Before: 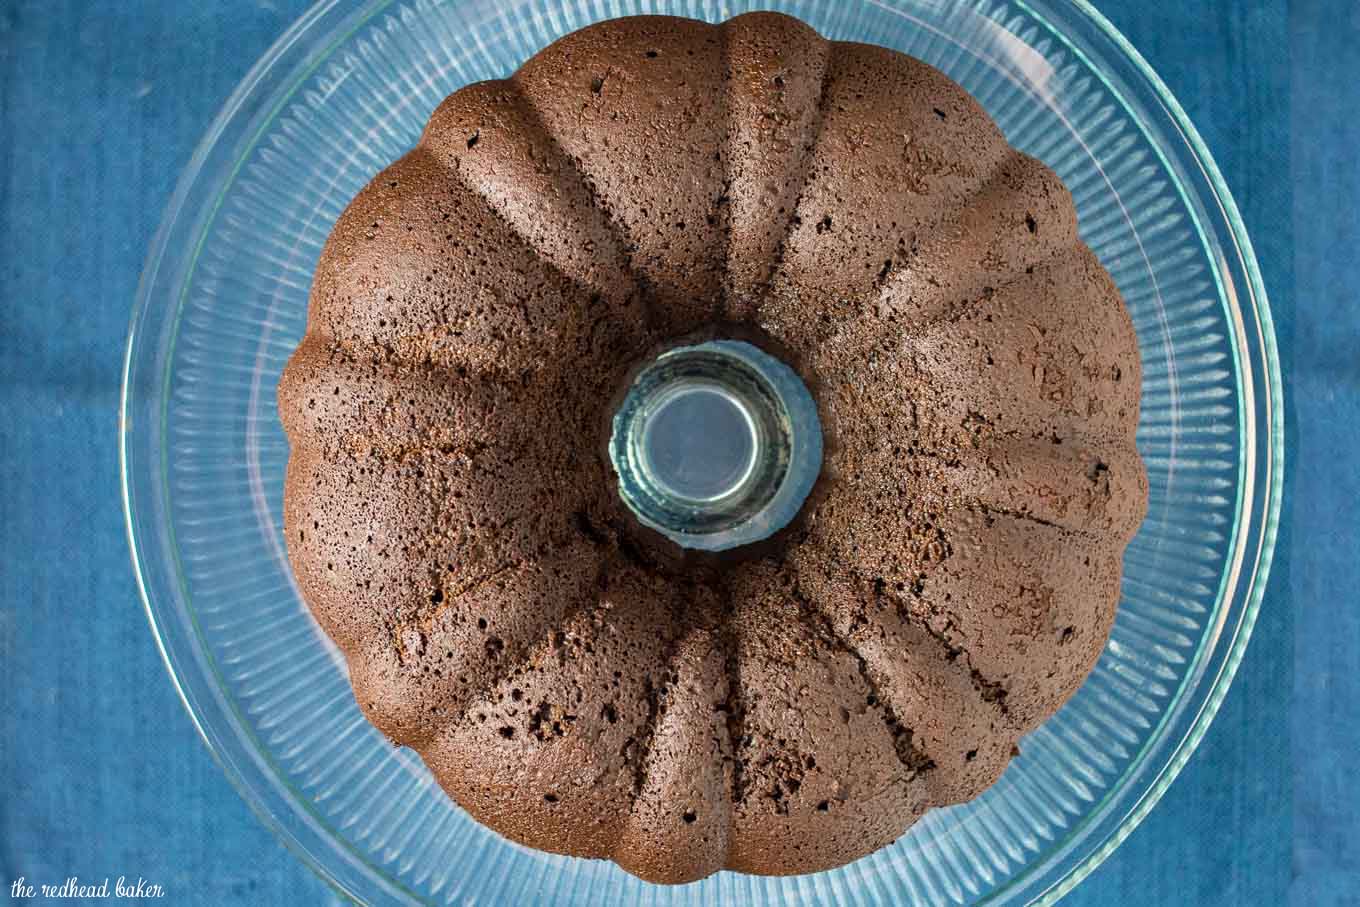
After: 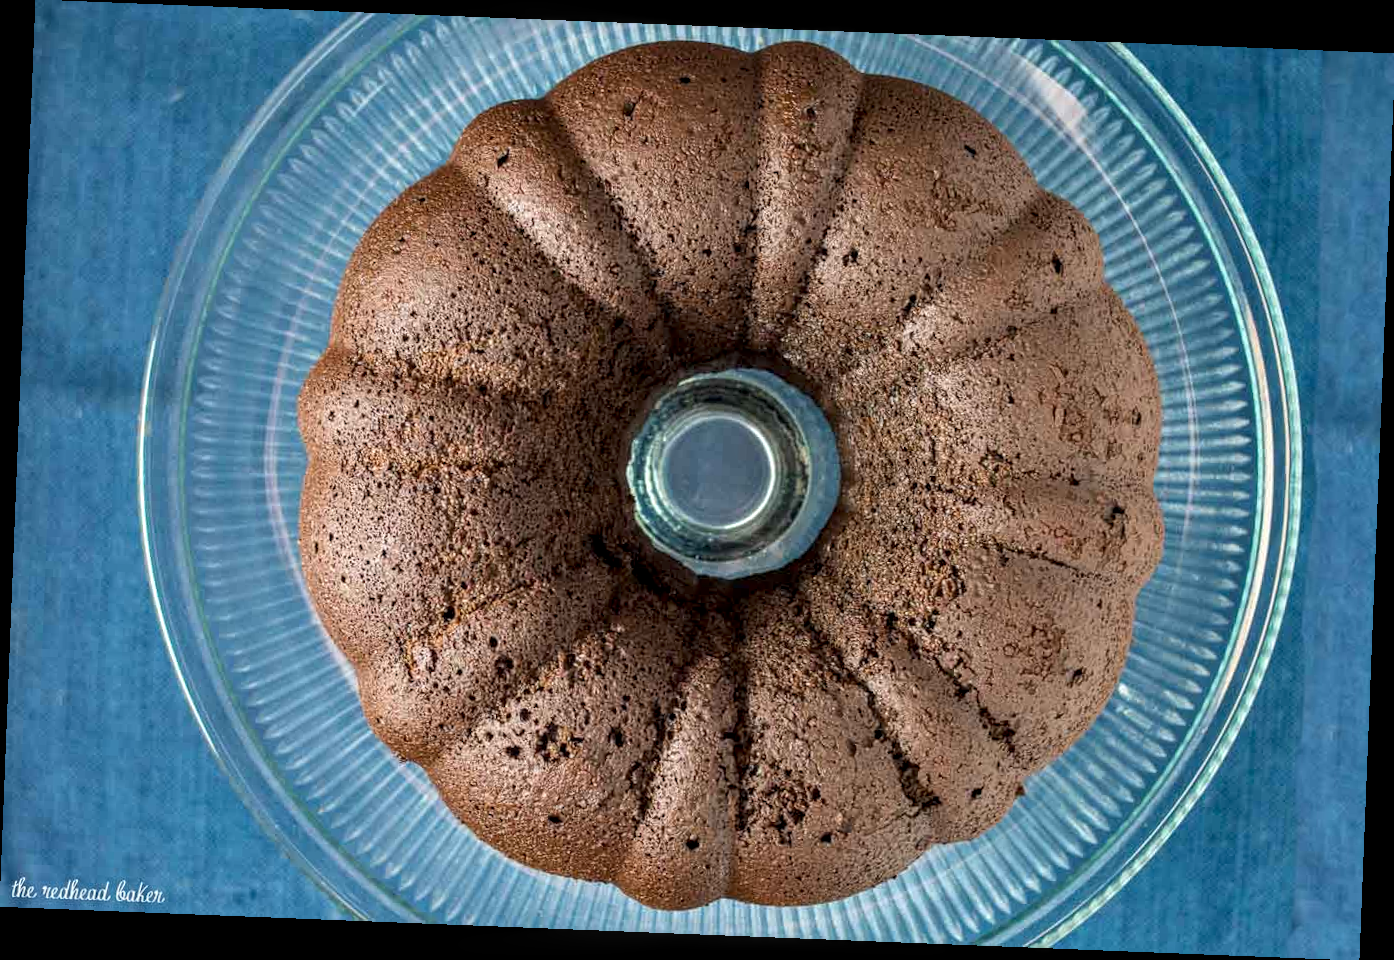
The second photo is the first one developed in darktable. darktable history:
rotate and perspective: rotation 2.27°, automatic cropping off
local contrast: detail 130%
